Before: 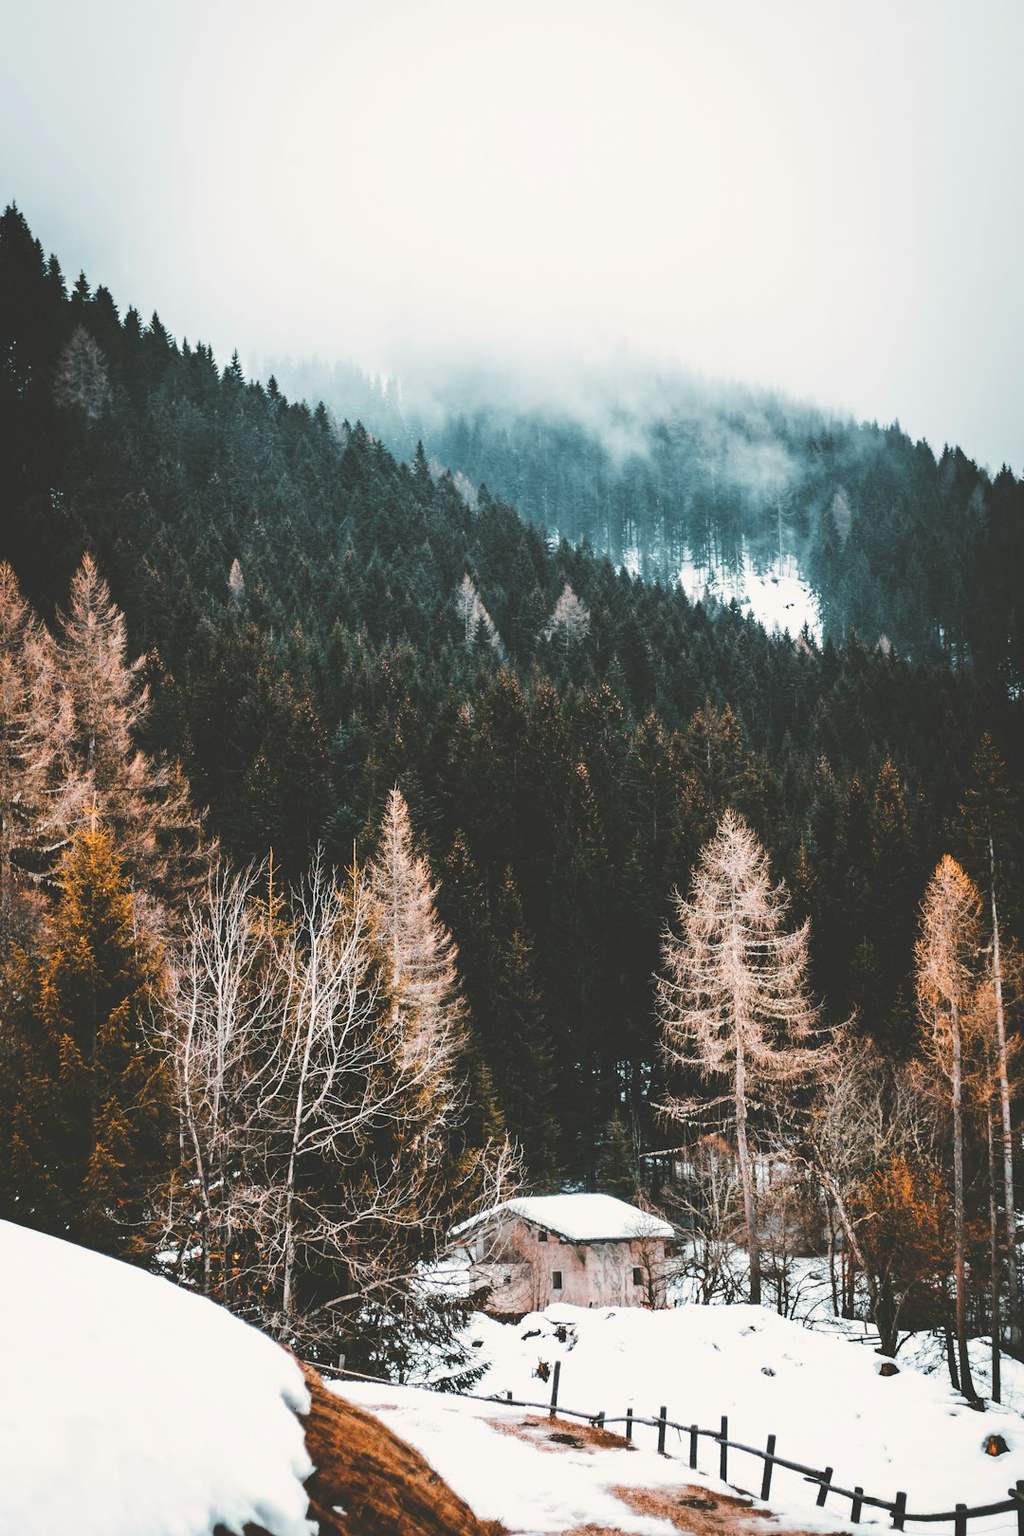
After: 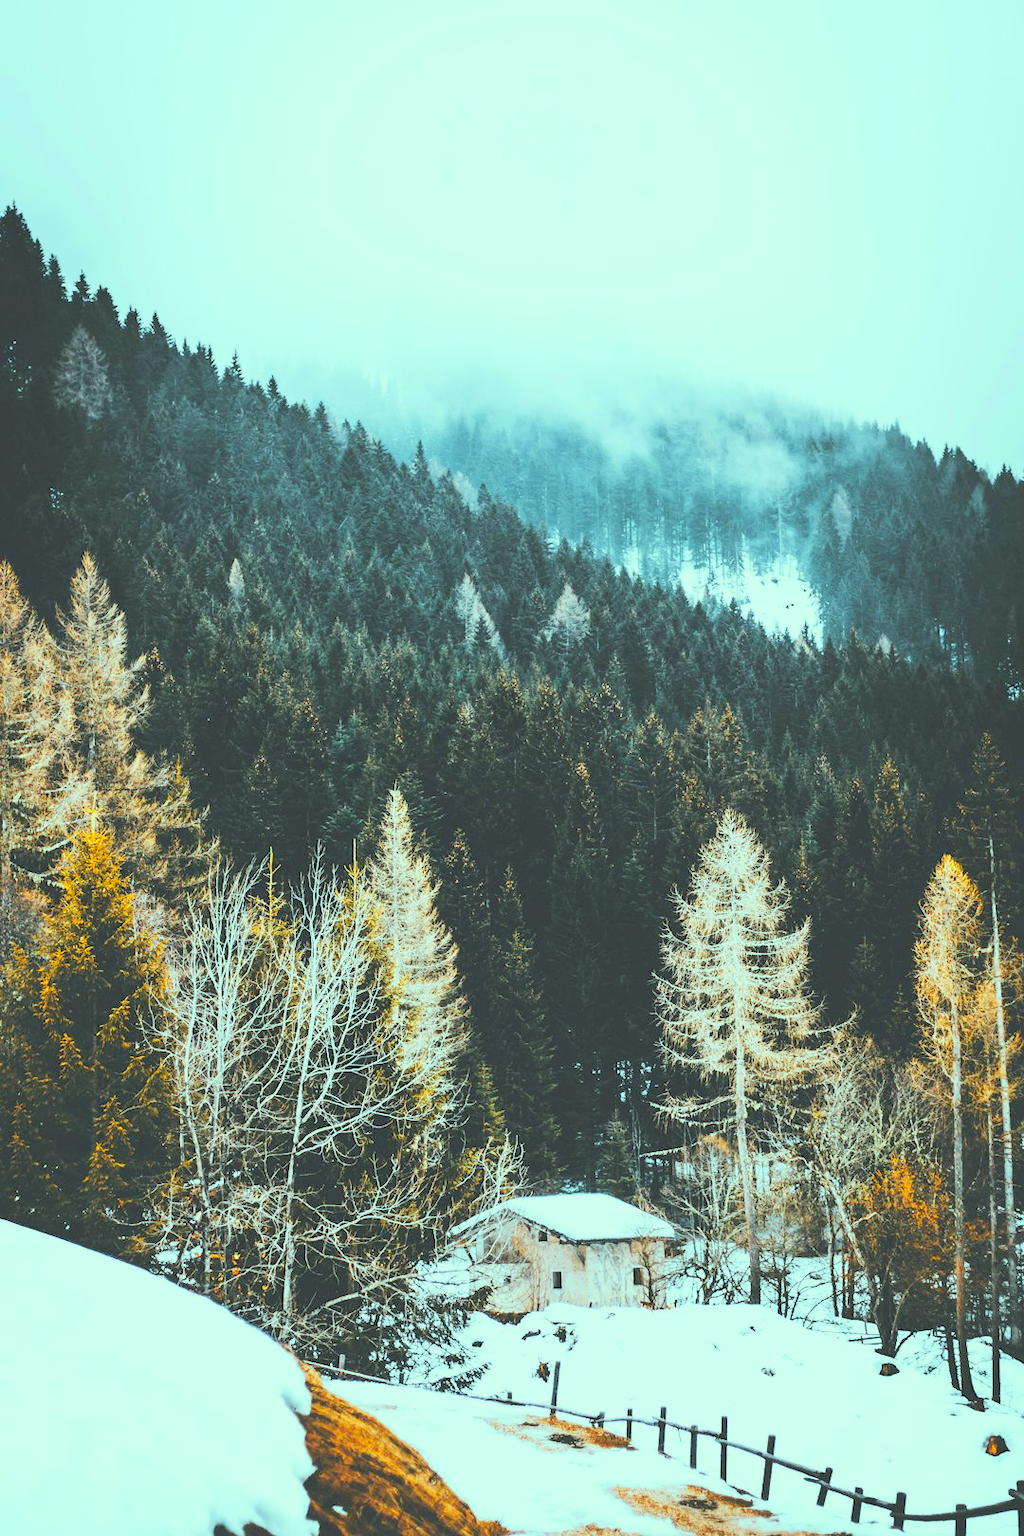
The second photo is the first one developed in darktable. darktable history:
contrast brightness saturation: contrast 0.03, brightness -0.04
color zones: curves: ch0 [(0.224, 0.526) (0.75, 0.5)]; ch1 [(0.055, 0.526) (0.224, 0.761) (0.377, 0.526) (0.75, 0.5)]
color balance: mode lift, gamma, gain (sRGB), lift [0.997, 0.979, 1.021, 1.011], gamma [1, 1.084, 0.916, 0.998], gain [1, 0.87, 1.13, 1.101], contrast 4.55%, contrast fulcrum 38.24%, output saturation 104.09%
filmic rgb: black relative exposure -7.15 EV, white relative exposure 5.36 EV, hardness 3.02, color science v6 (2022)
exposure: black level correction 0, exposure 1.2 EV, compensate highlight preservation false
